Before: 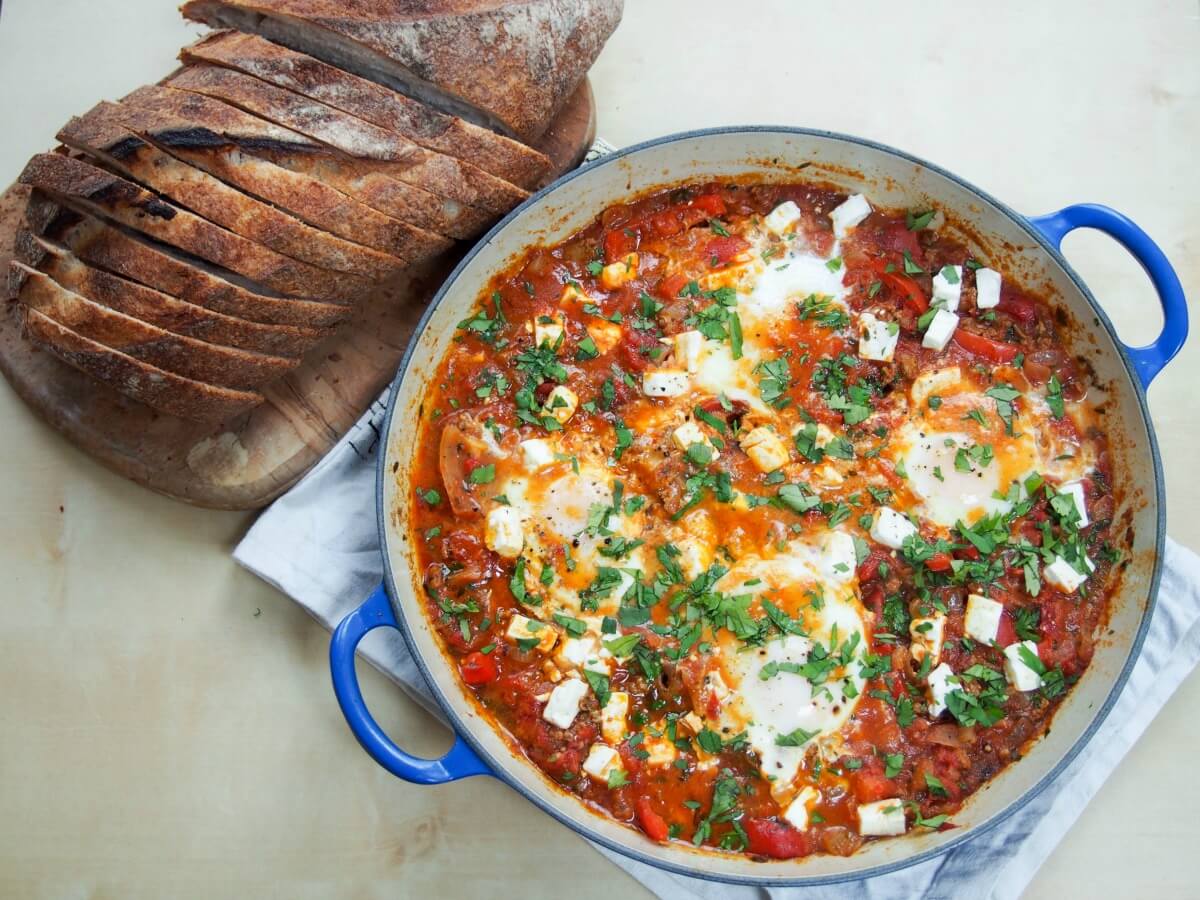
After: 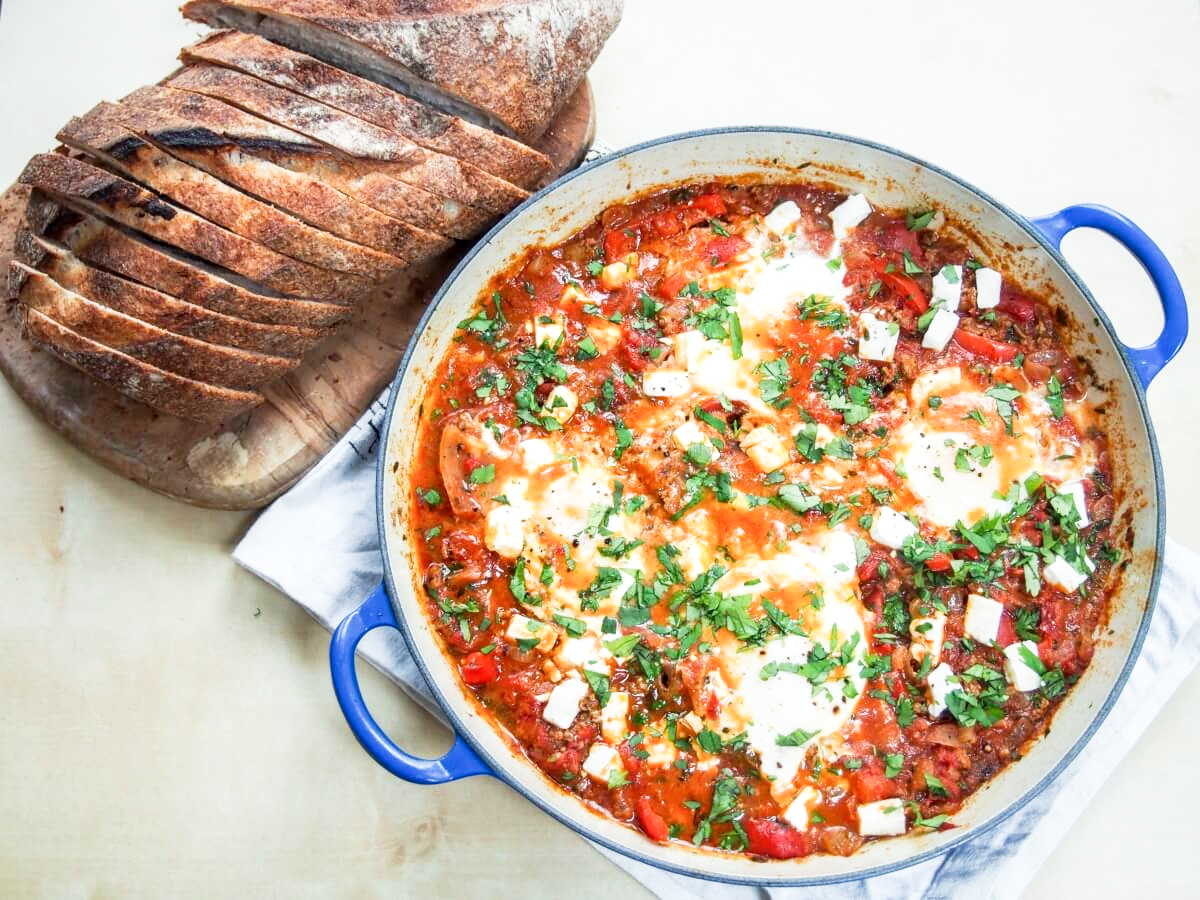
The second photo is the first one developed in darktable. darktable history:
sigmoid: contrast 1.22, skew 0.65
shadows and highlights: radius 334.93, shadows 63.48, highlights 6.06, compress 87.7%, highlights color adjustment 39.73%, soften with gaussian
exposure: black level correction 0, exposure 1 EV, compensate exposure bias true, compensate highlight preservation false
local contrast: detail 130%
